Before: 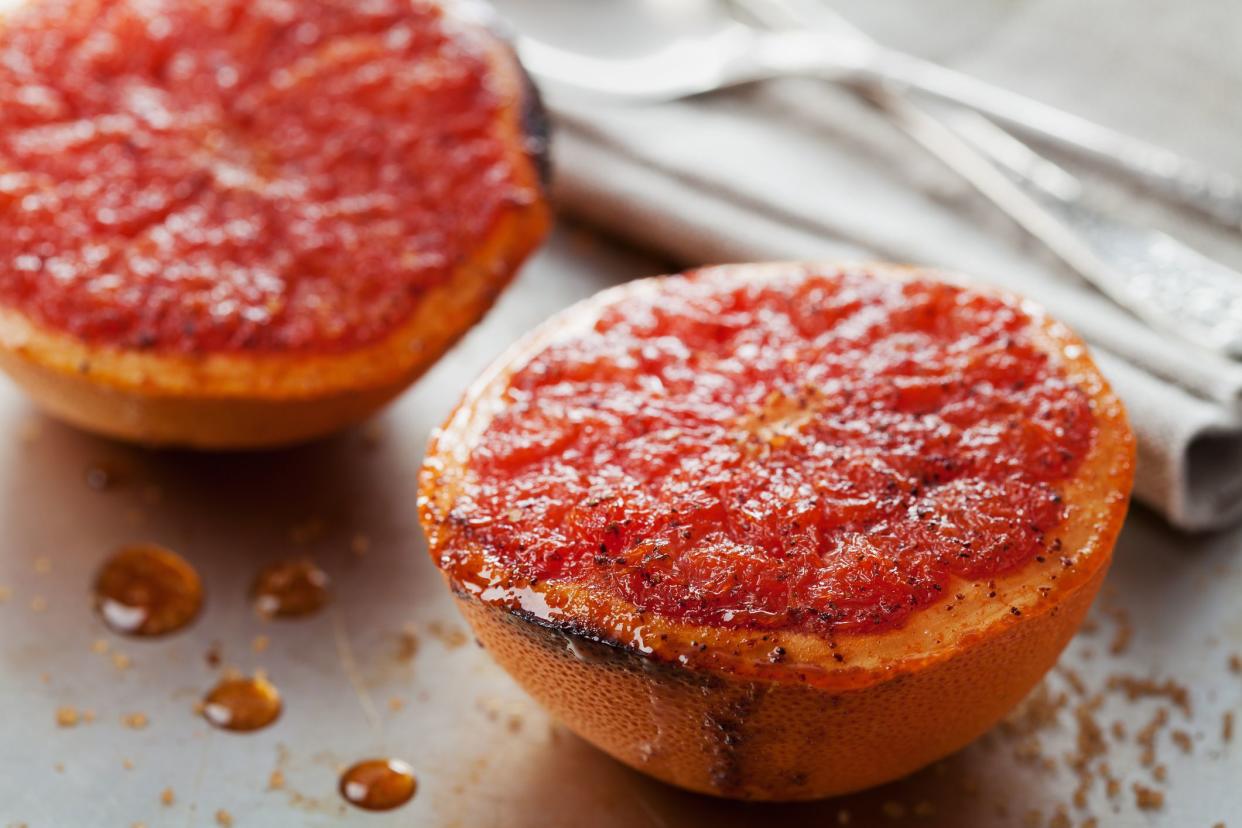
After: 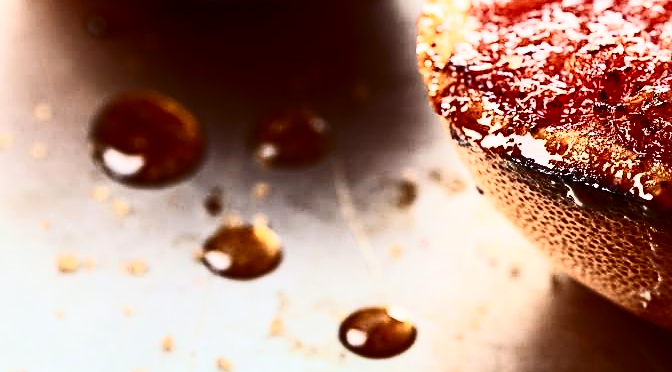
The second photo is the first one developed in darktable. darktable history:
contrast brightness saturation: contrast 0.943, brightness 0.201
crop and rotate: top 54.753%, right 45.839%, bottom 0.225%
sharpen: on, module defaults
